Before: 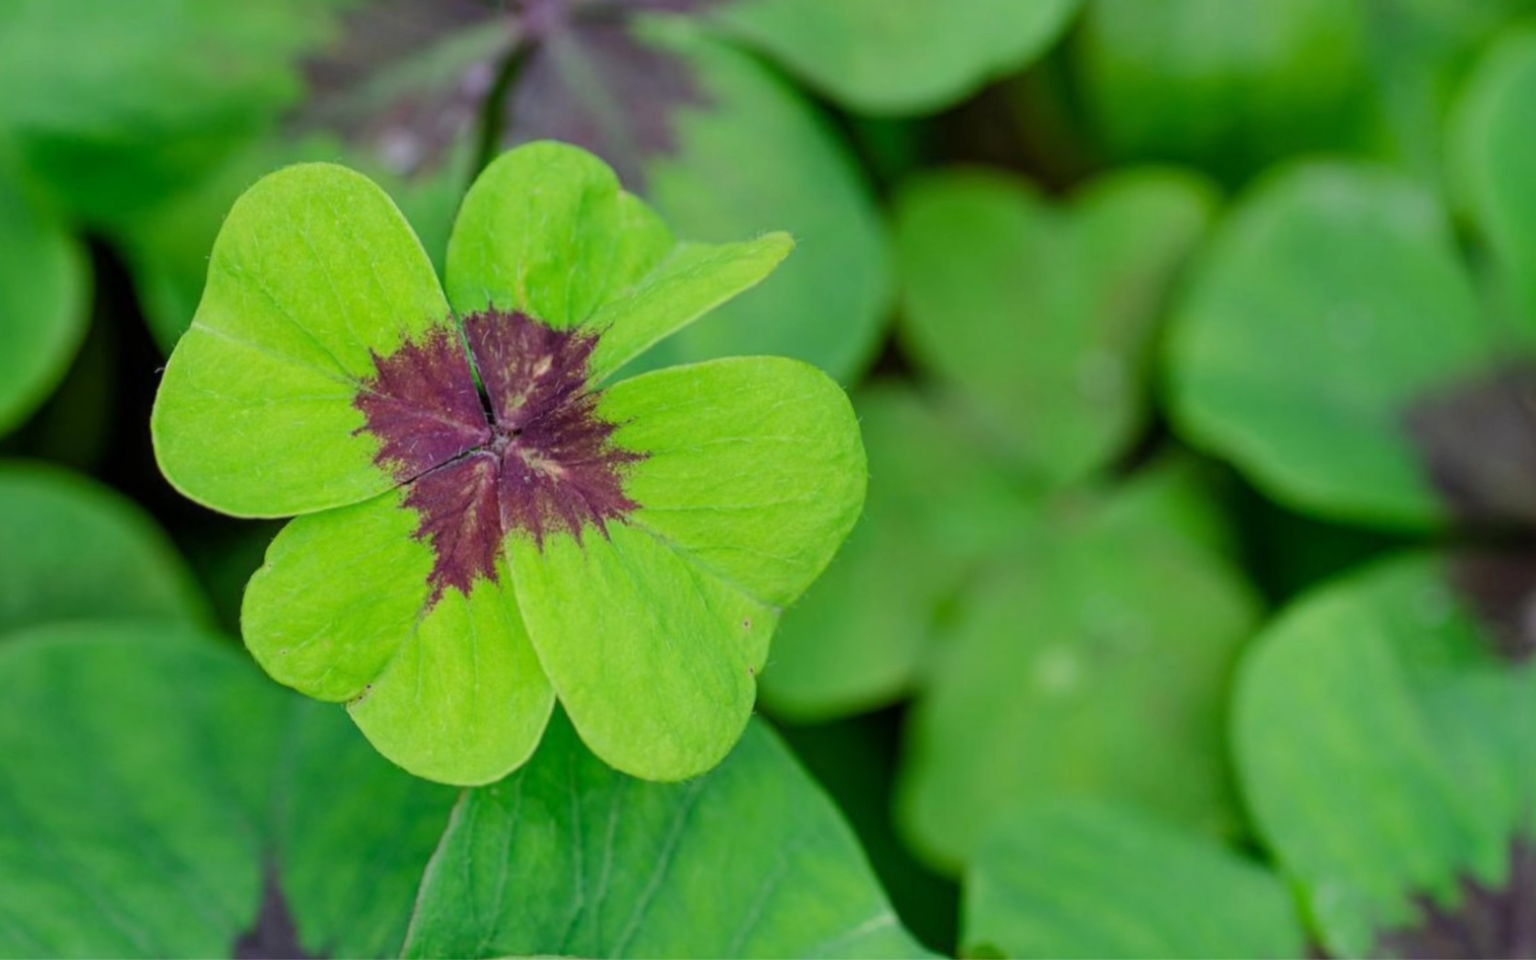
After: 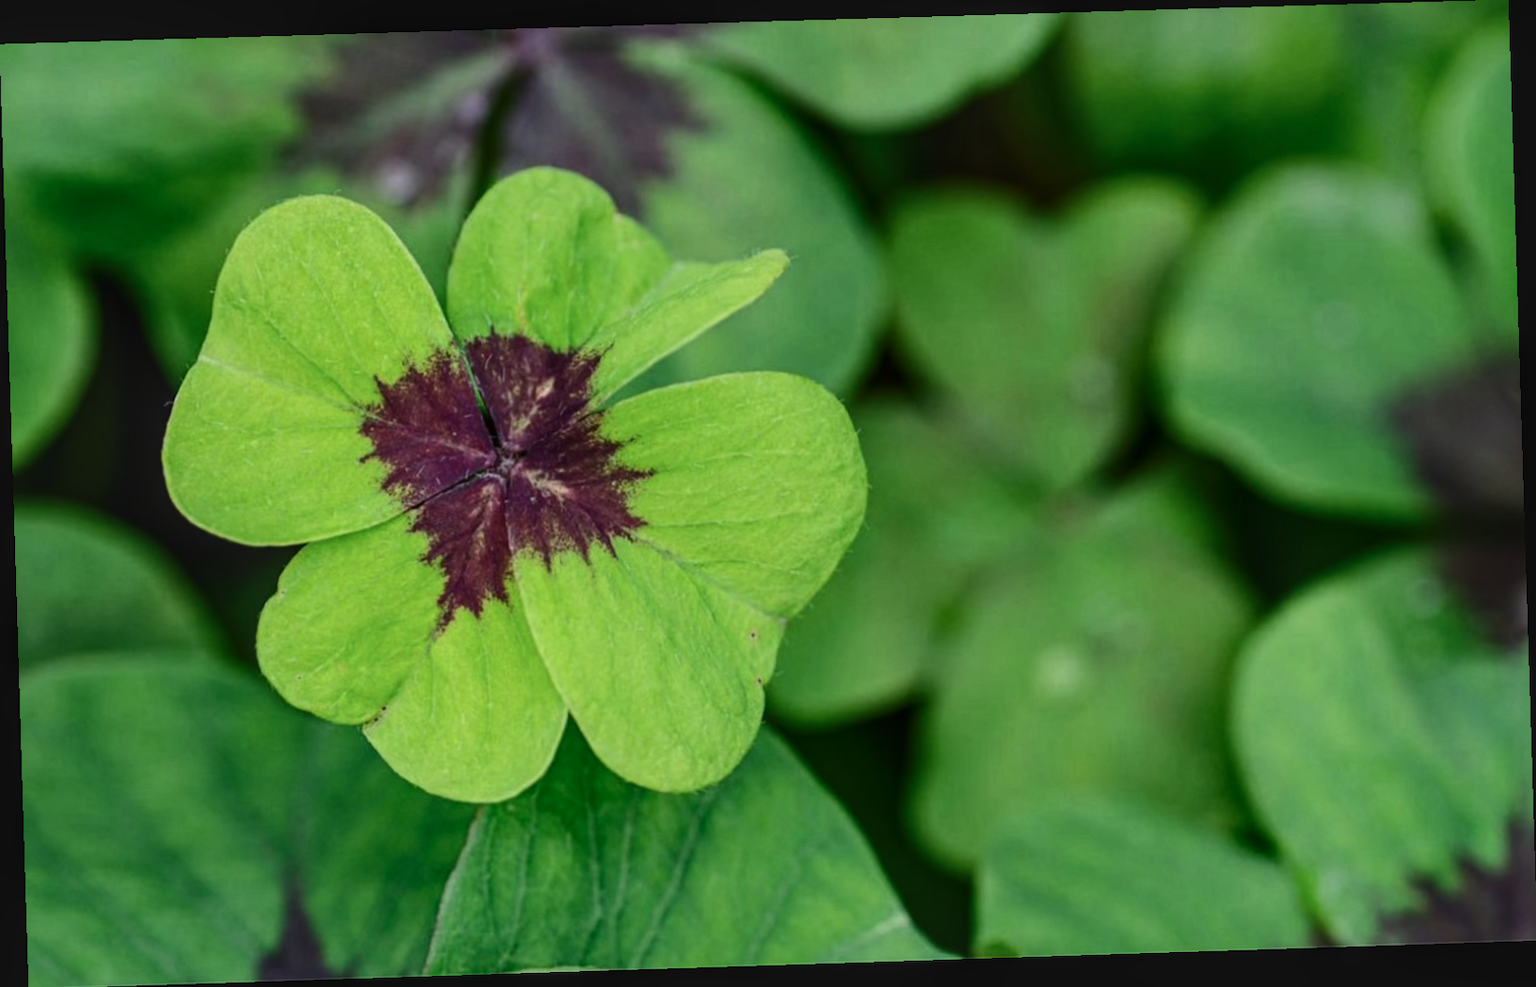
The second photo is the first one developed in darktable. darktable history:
exposure: black level correction -0.015, exposure -0.5 EV, compensate highlight preservation false
rotate and perspective: rotation -1.77°, lens shift (horizontal) 0.004, automatic cropping off
contrast brightness saturation: contrast 0.28
local contrast: on, module defaults
